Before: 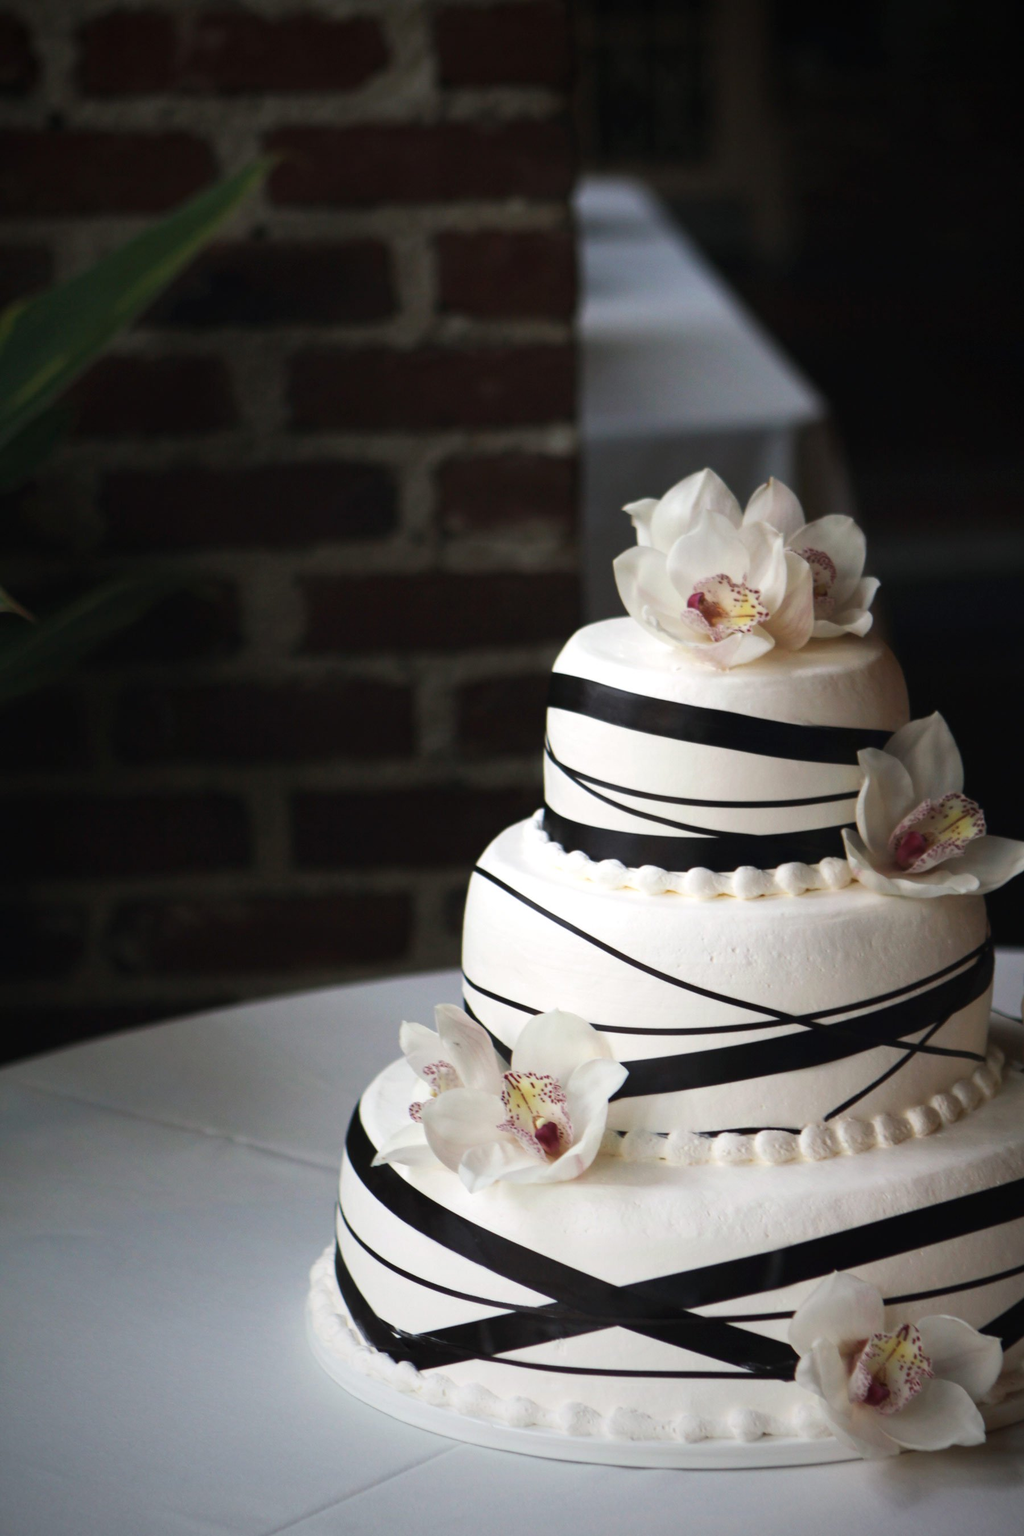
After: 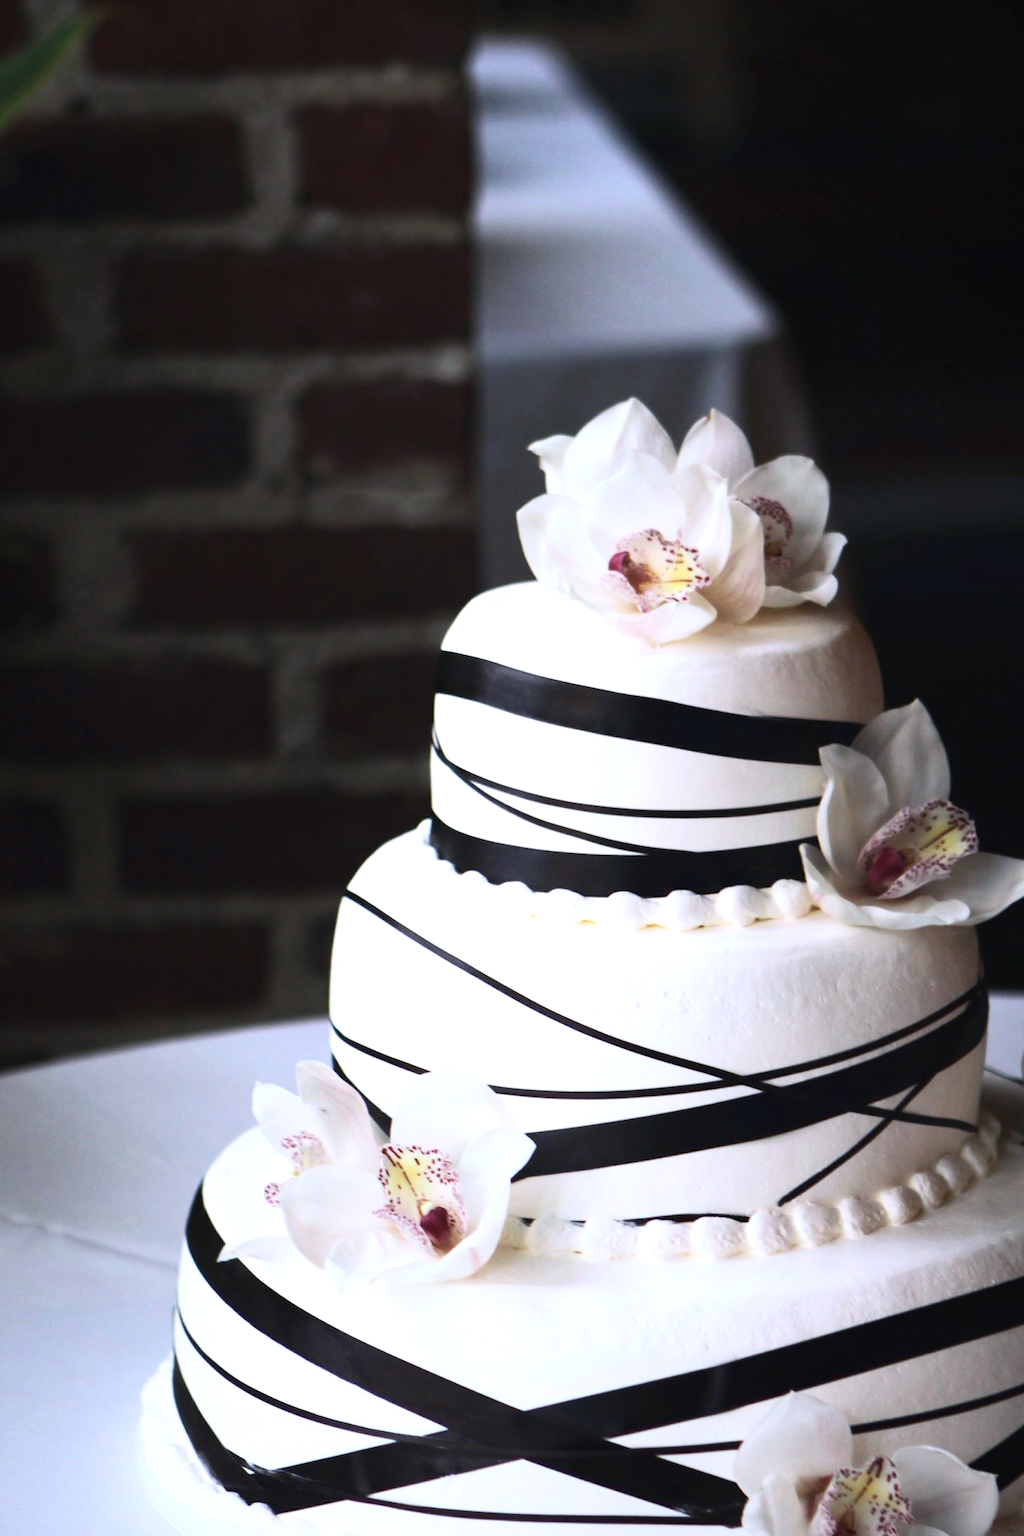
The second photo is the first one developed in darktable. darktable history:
contrast brightness saturation: contrast 0.24, brightness 0.09
exposure: exposure 0.496 EV, compensate highlight preservation false
crop: left 19.159%, top 9.58%, bottom 9.58%
white balance: red 0.967, blue 1.119, emerald 0.756
